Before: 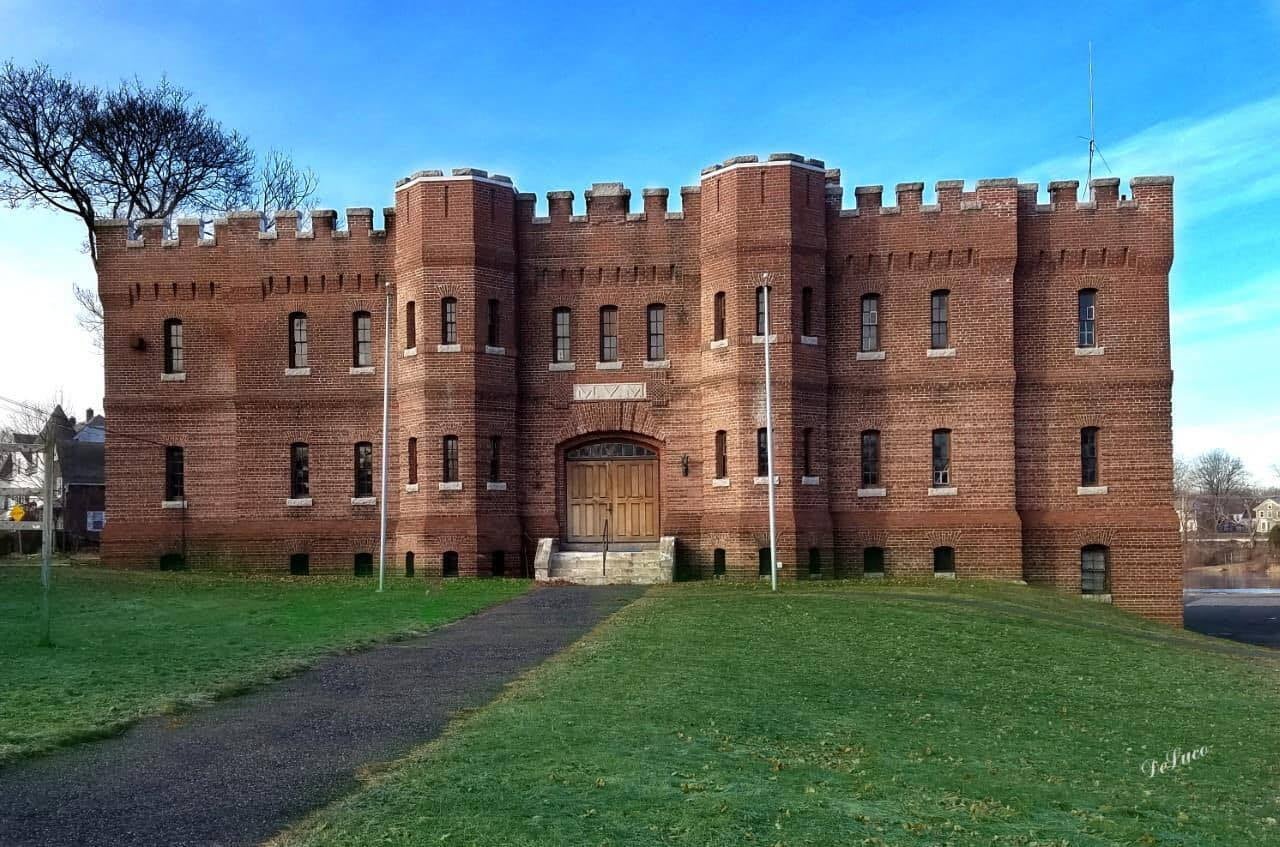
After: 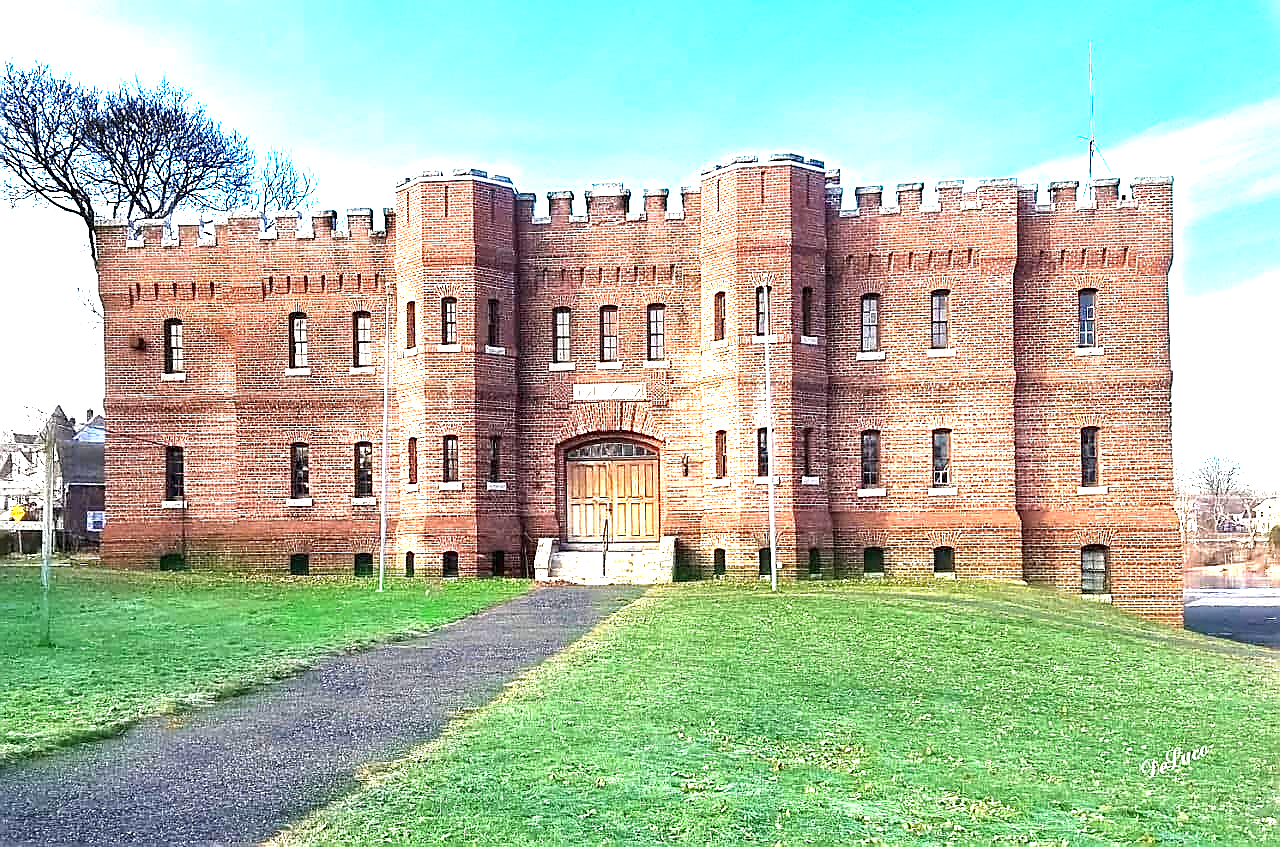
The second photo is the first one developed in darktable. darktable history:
sharpen: radius 1.4, amount 1.25, threshold 0.7
exposure: black level correction 0, exposure 2.327 EV, compensate exposure bias true, compensate highlight preservation false
